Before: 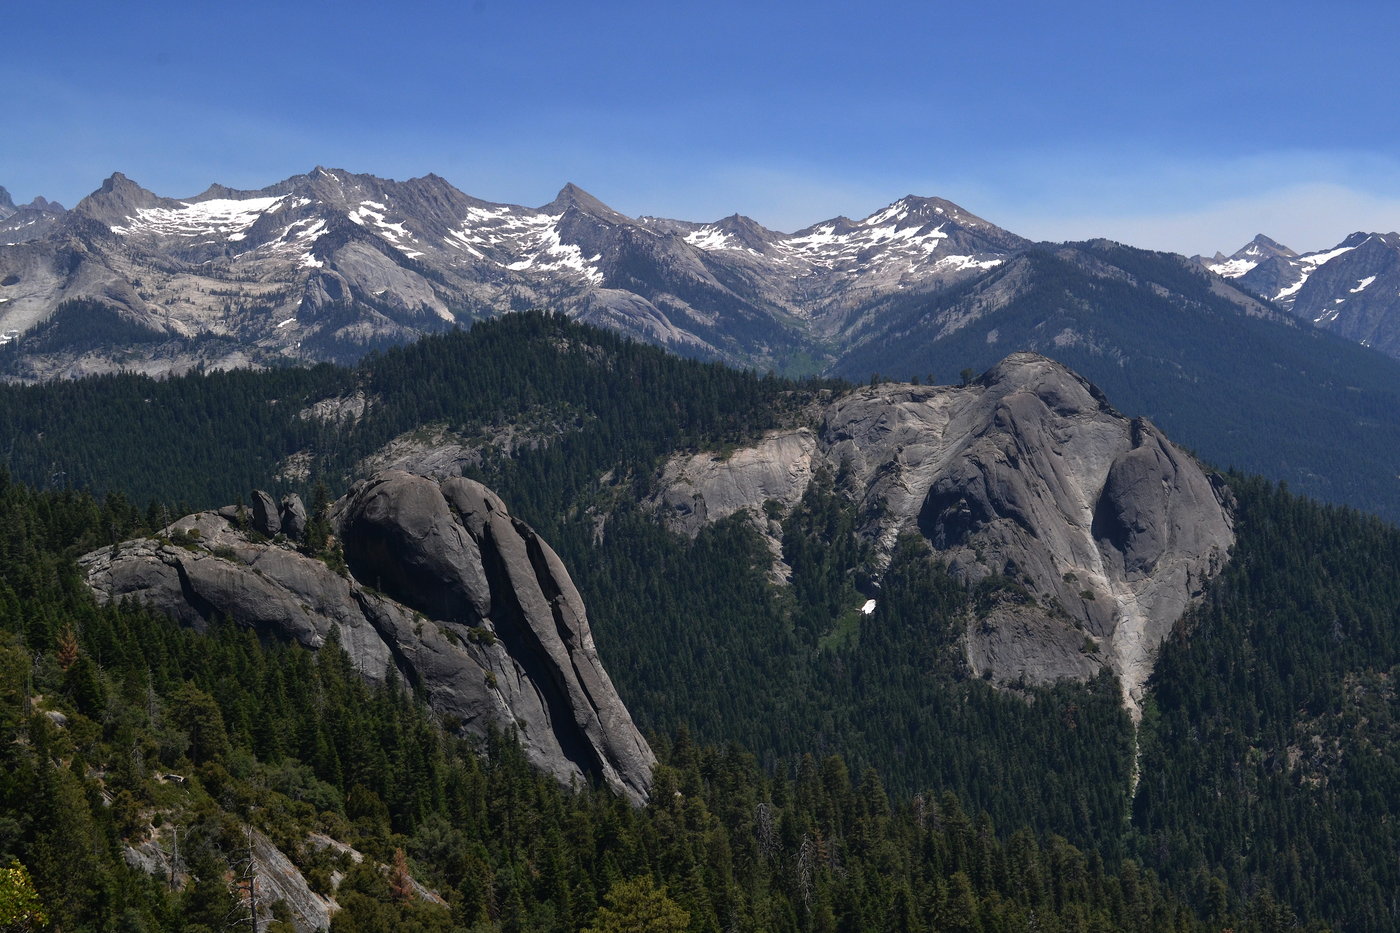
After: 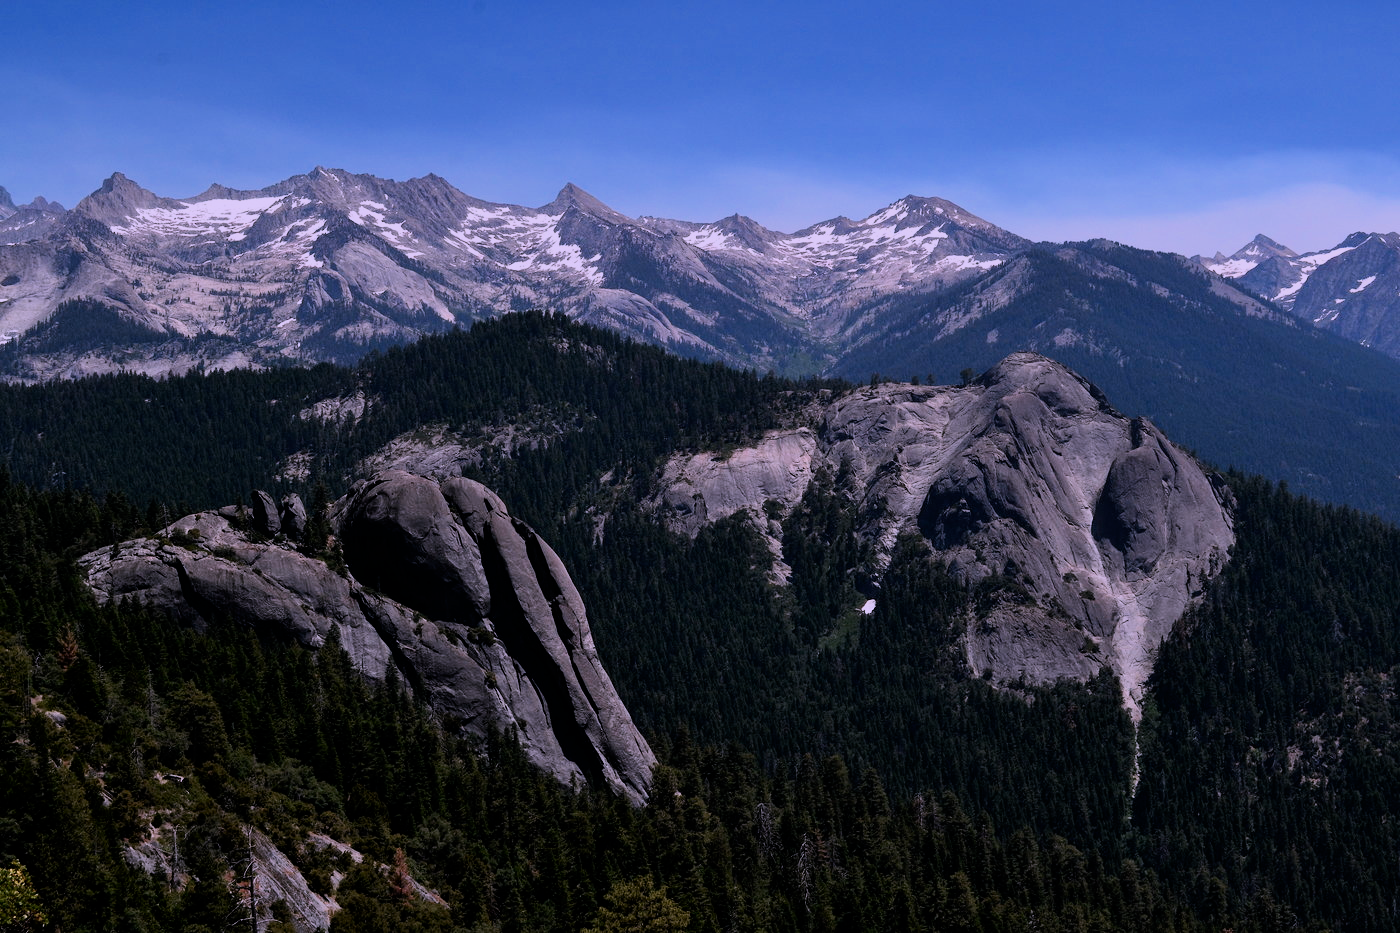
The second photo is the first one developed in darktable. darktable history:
filmic rgb: black relative exposure -6.15 EV, white relative exposure 6.96 EV, hardness 2.23, color science v6 (2022)
contrast brightness saturation: contrast 0.15, brightness -0.01, saturation 0.1
white balance: red 1, blue 1
color correction: highlights a* 15.03, highlights b* -25.07
